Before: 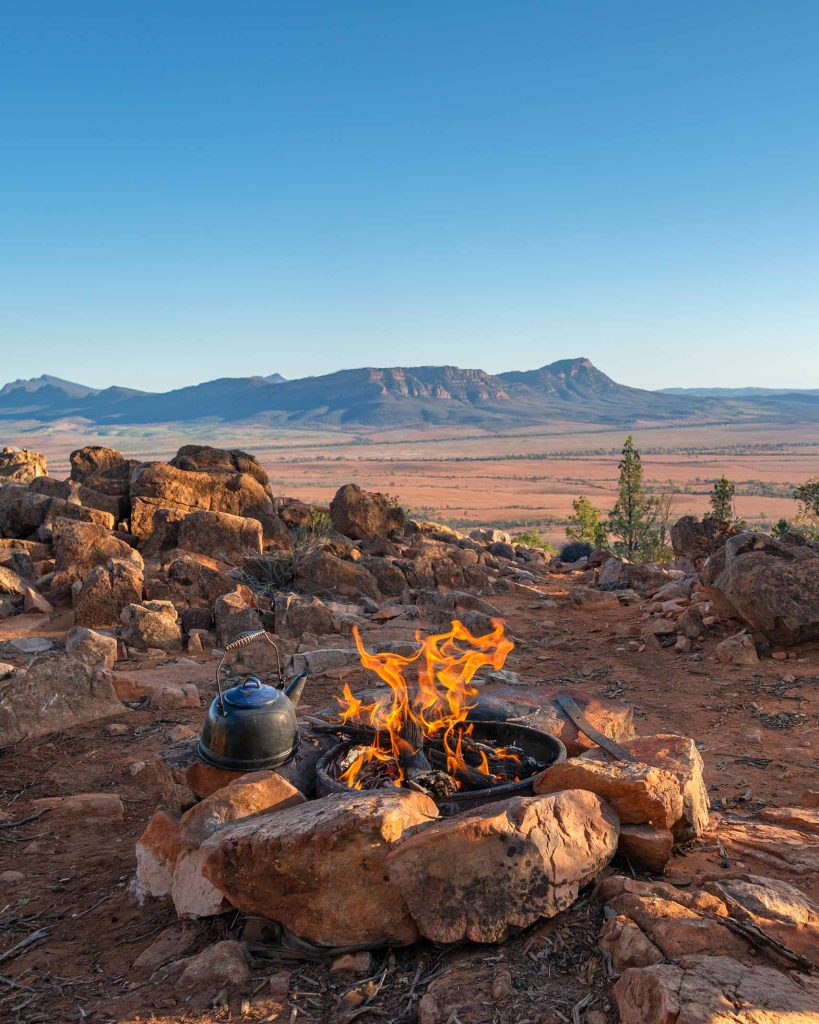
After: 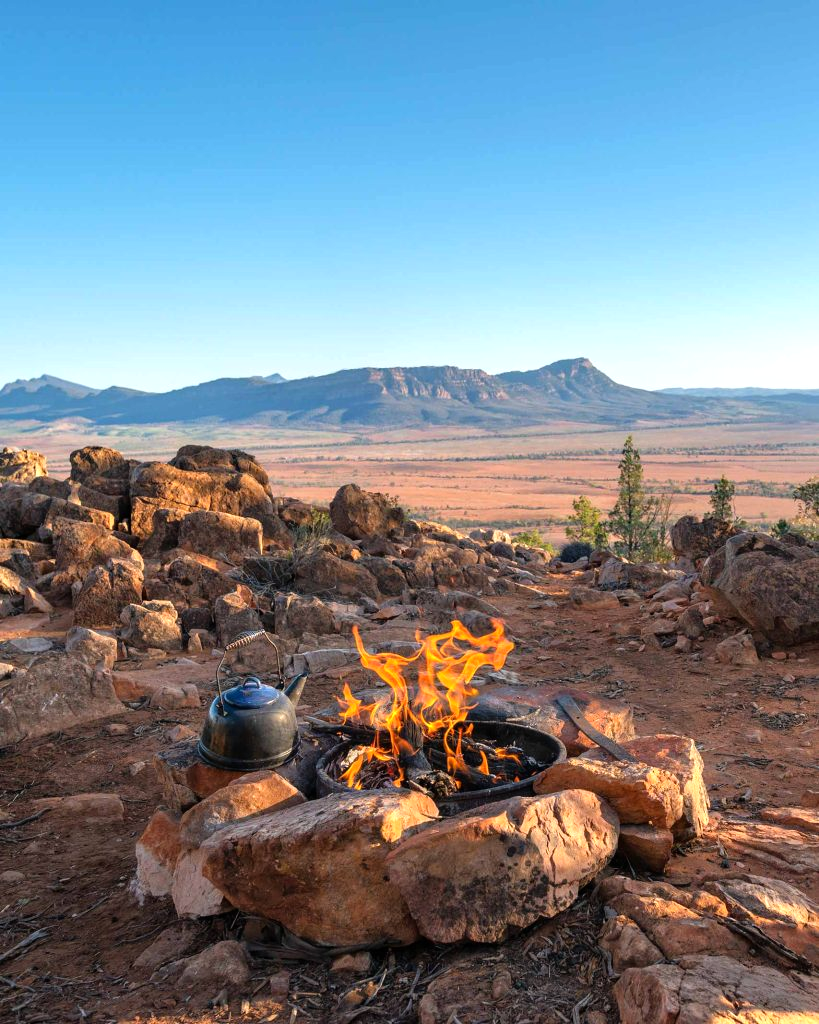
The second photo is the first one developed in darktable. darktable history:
levels: levels [0, 0.492, 0.984]
tone equalizer: -8 EV -0.404 EV, -7 EV -0.379 EV, -6 EV -0.309 EV, -5 EV -0.245 EV, -3 EV 0.224 EV, -2 EV 0.358 EV, -1 EV 0.388 EV, +0 EV 0.39 EV
